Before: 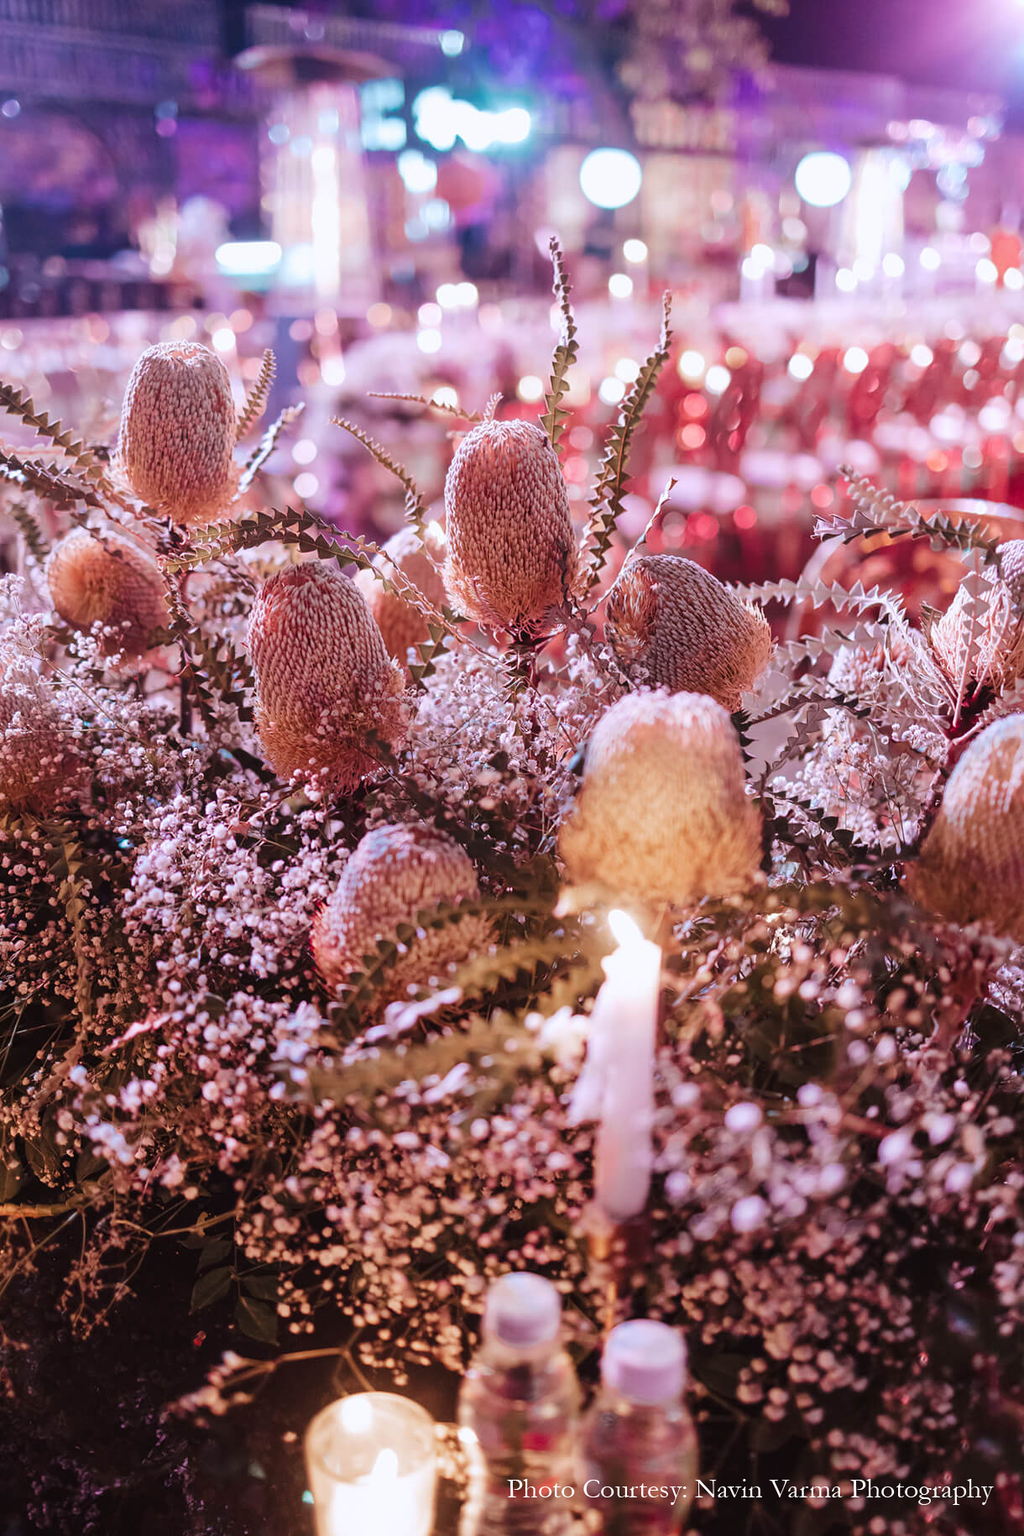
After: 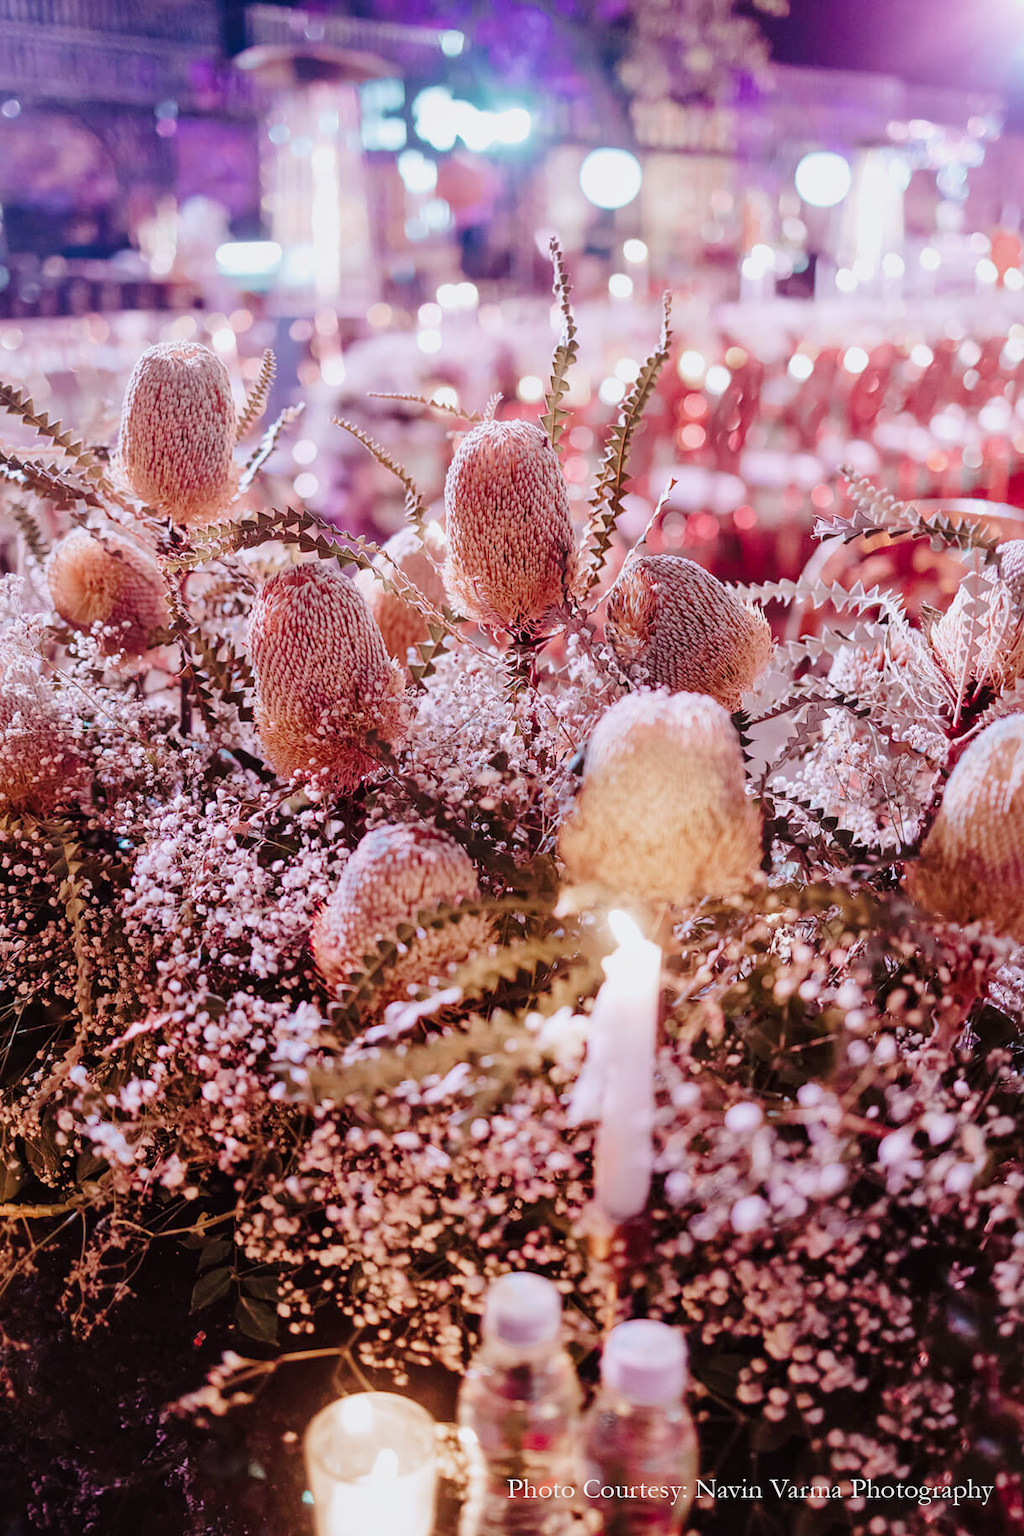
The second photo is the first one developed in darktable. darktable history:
local contrast: mode bilateral grid, contrast 20, coarseness 50, detail 120%, midtone range 0.2
tone curve: curves: ch0 [(0, 0) (0.003, 0.001) (0.011, 0.004) (0.025, 0.013) (0.044, 0.022) (0.069, 0.035) (0.1, 0.053) (0.136, 0.088) (0.177, 0.149) (0.224, 0.213) (0.277, 0.293) (0.335, 0.381) (0.399, 0.463) (0.468, 0.546) (0.543, 0.616) (0.623, 0.693) (0.709, 0.766) (0.801, 0.843) (0.898, 0.921) (1, 1)], preserve colors none
color balance: contrast -15%
